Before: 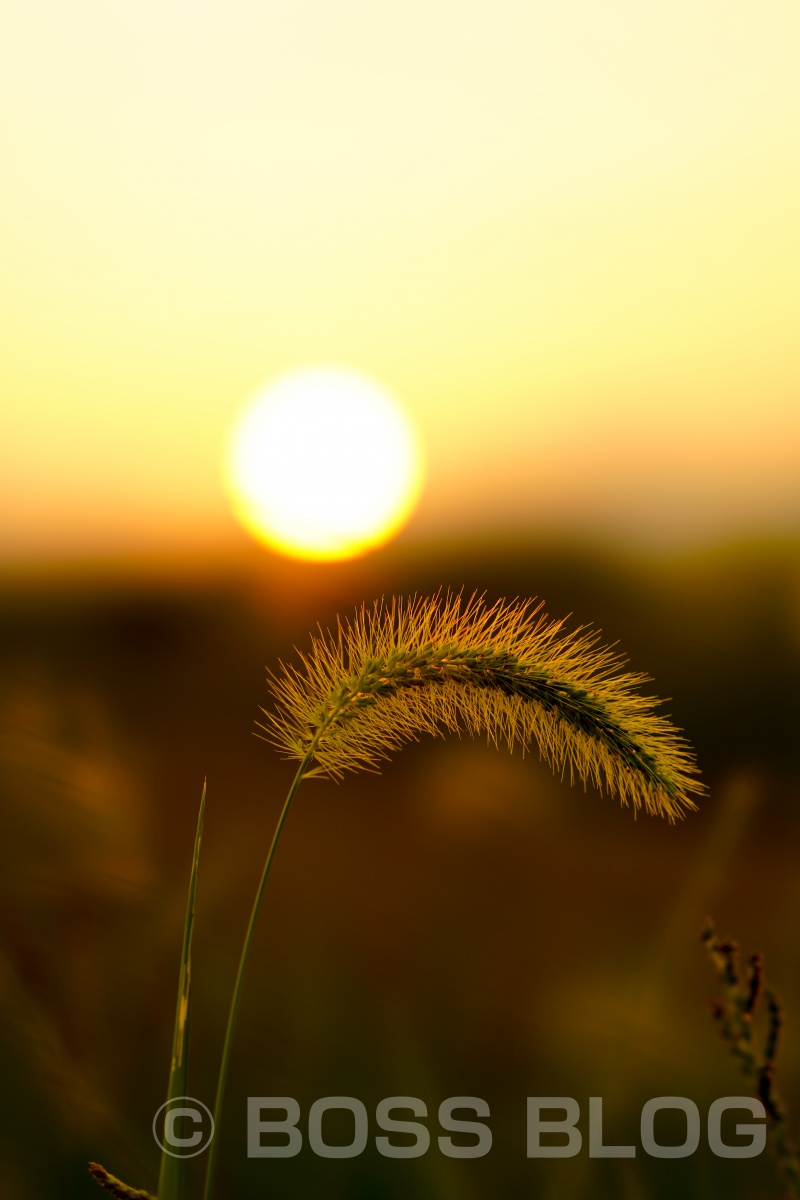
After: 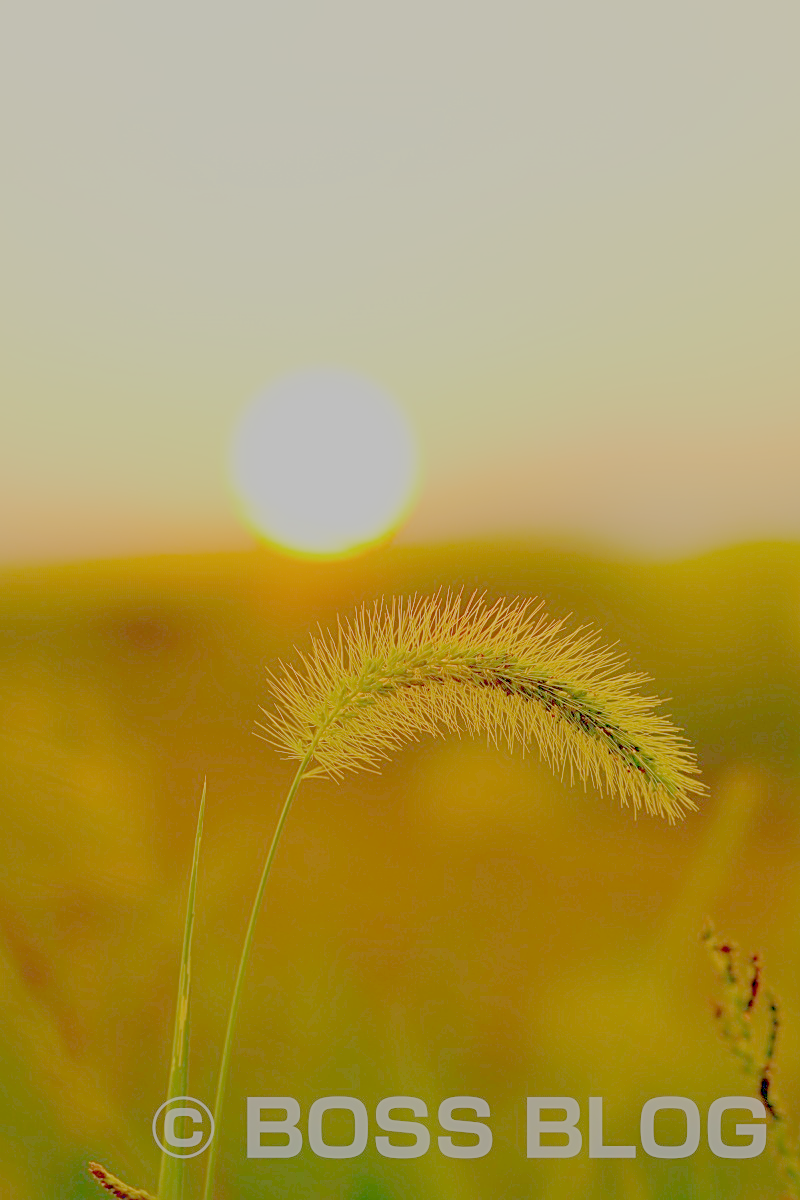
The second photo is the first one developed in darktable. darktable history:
sharpen: on, module defaults
white balance: red 1, blue 1
filmic rgb: black relative exposure -14 EV, white relative exposure 8 EV, threshold 3 EV, hardness 3.74, latitude 50%, contrast 0.5, color science v5 (2021), contrast in shadows safe, contrast in highlights safe
color balance rgb: global vibrance -1%
exposure: exposure 1.089 EV
